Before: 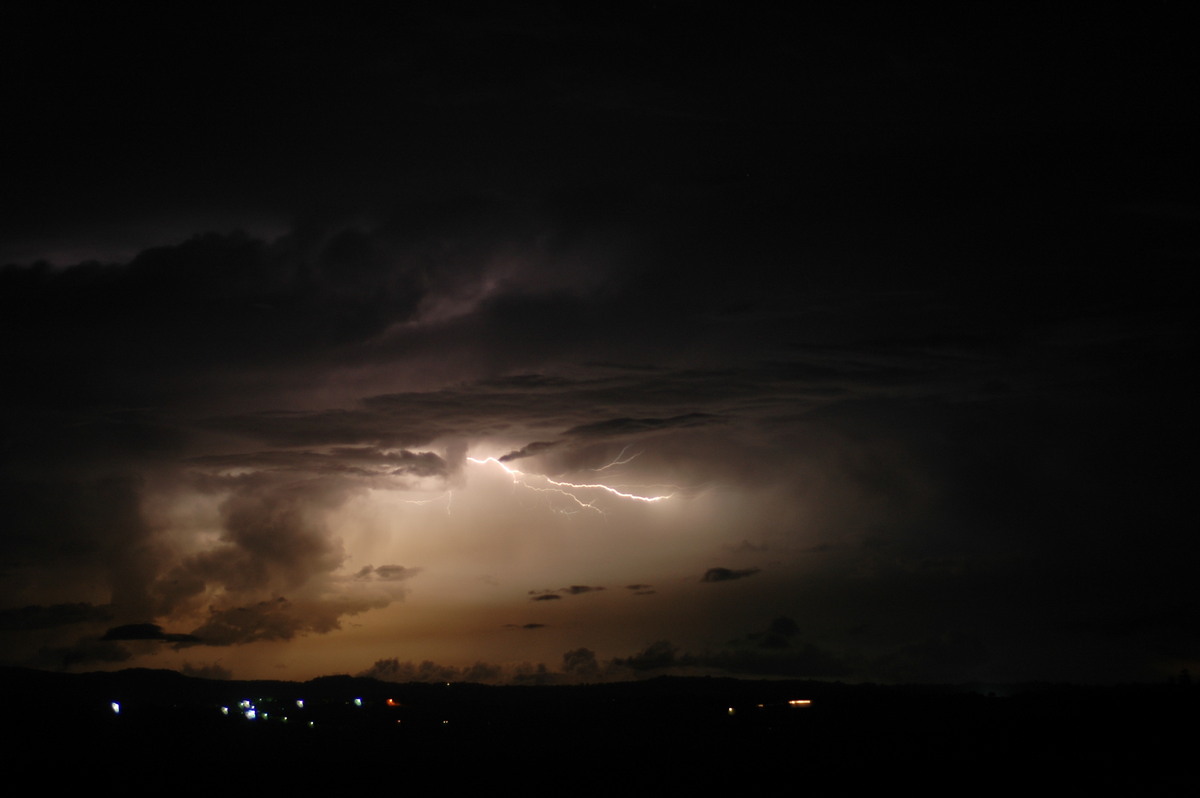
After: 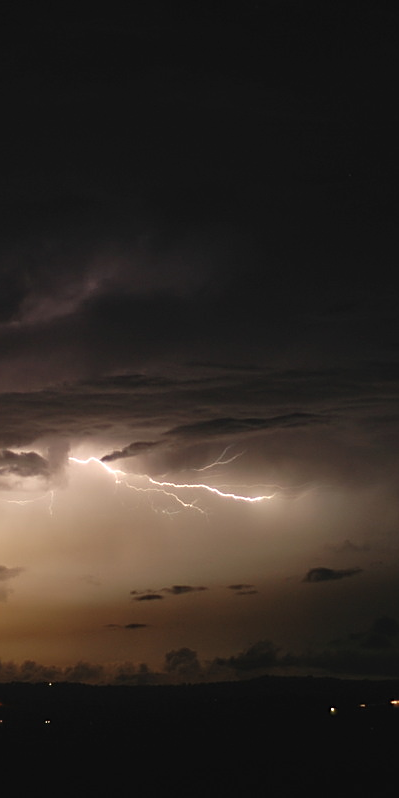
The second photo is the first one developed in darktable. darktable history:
crop: left 33.229%, right 33.443%
exposure: black level correction -0.004, exposure 0.054 EV, compensate highlight preservation false
sharpen: on, module defaults
